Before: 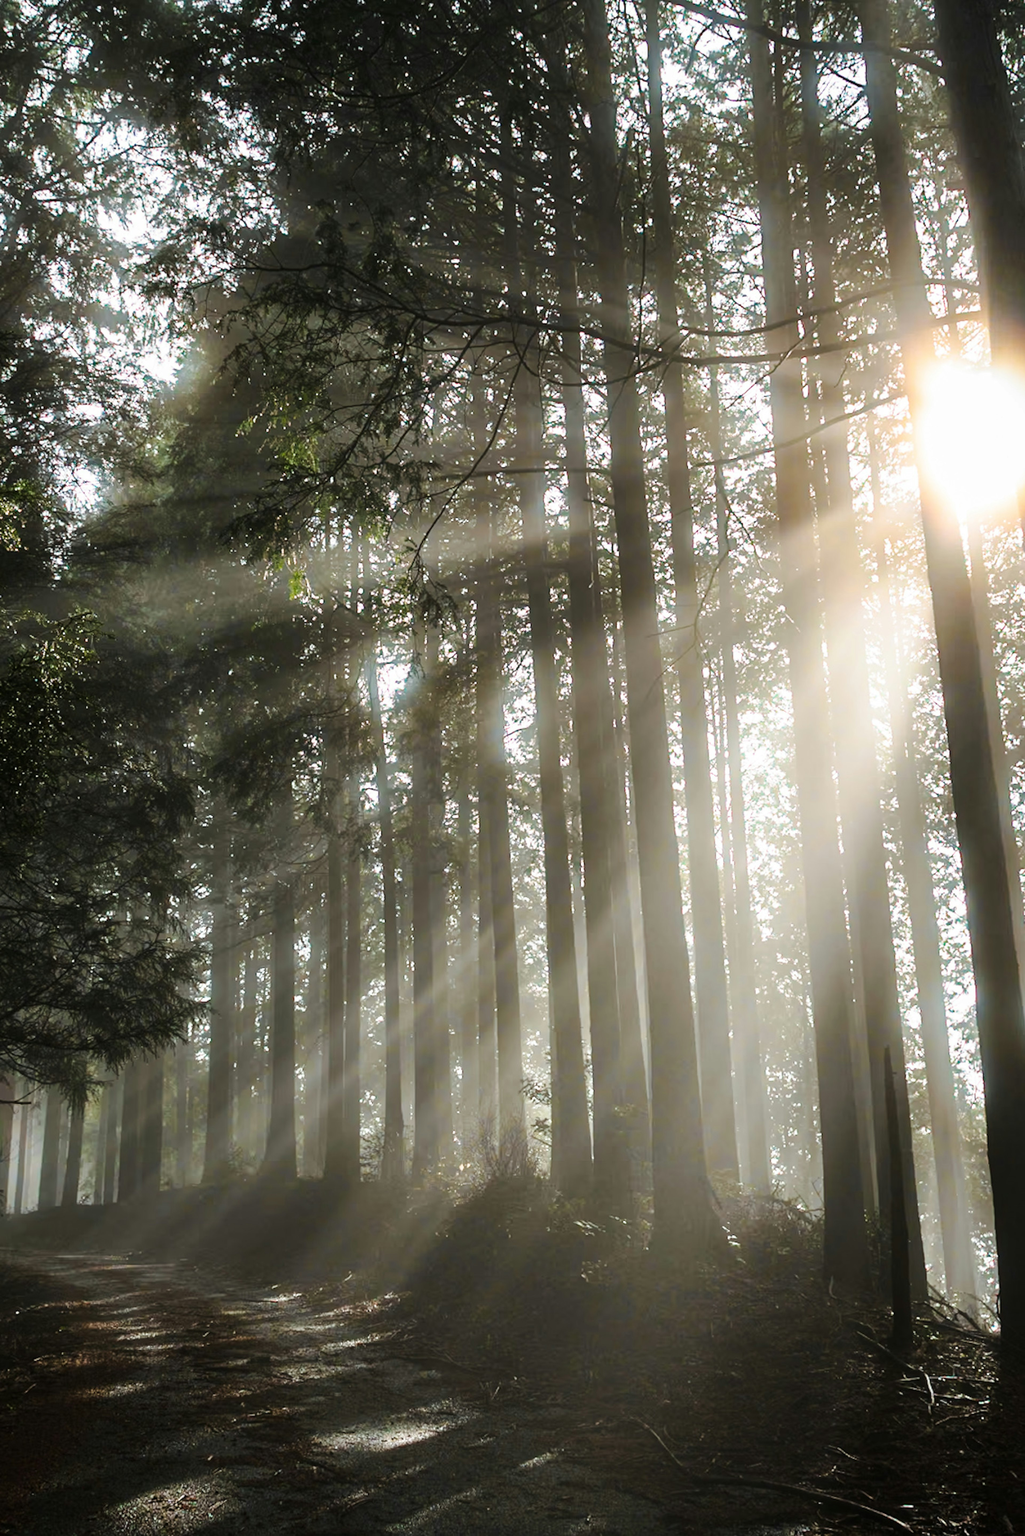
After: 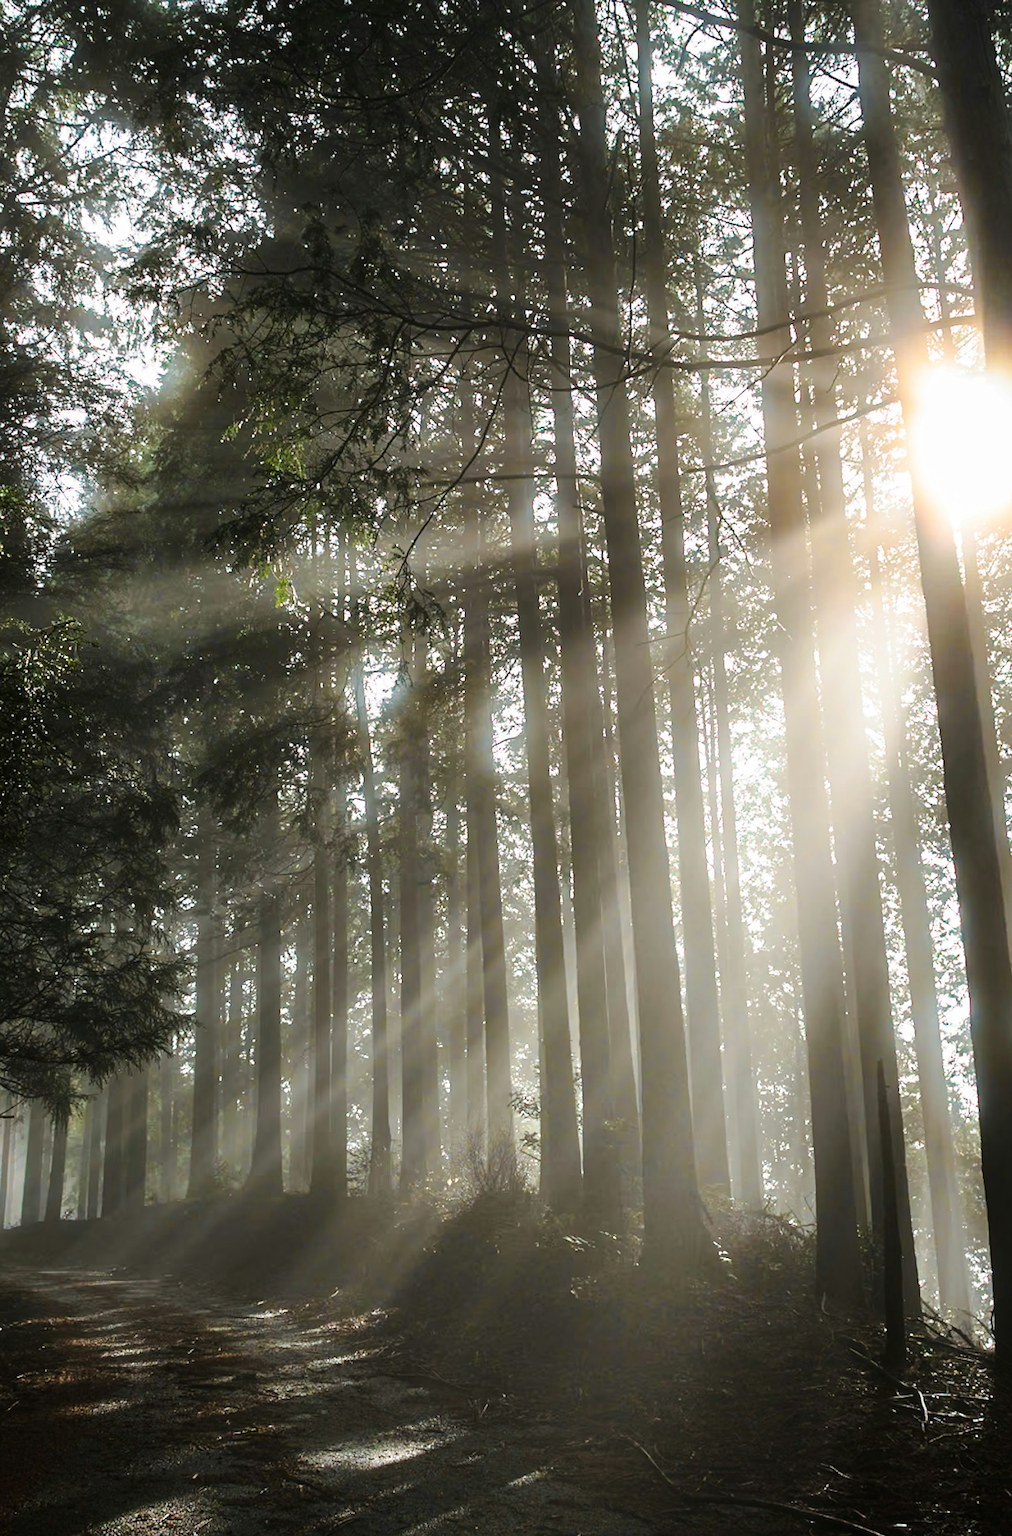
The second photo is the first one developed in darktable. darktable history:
crop and rotate: left 1.726%, right 0.685%, bottom 1.208%
sharpen: on, module defaults
